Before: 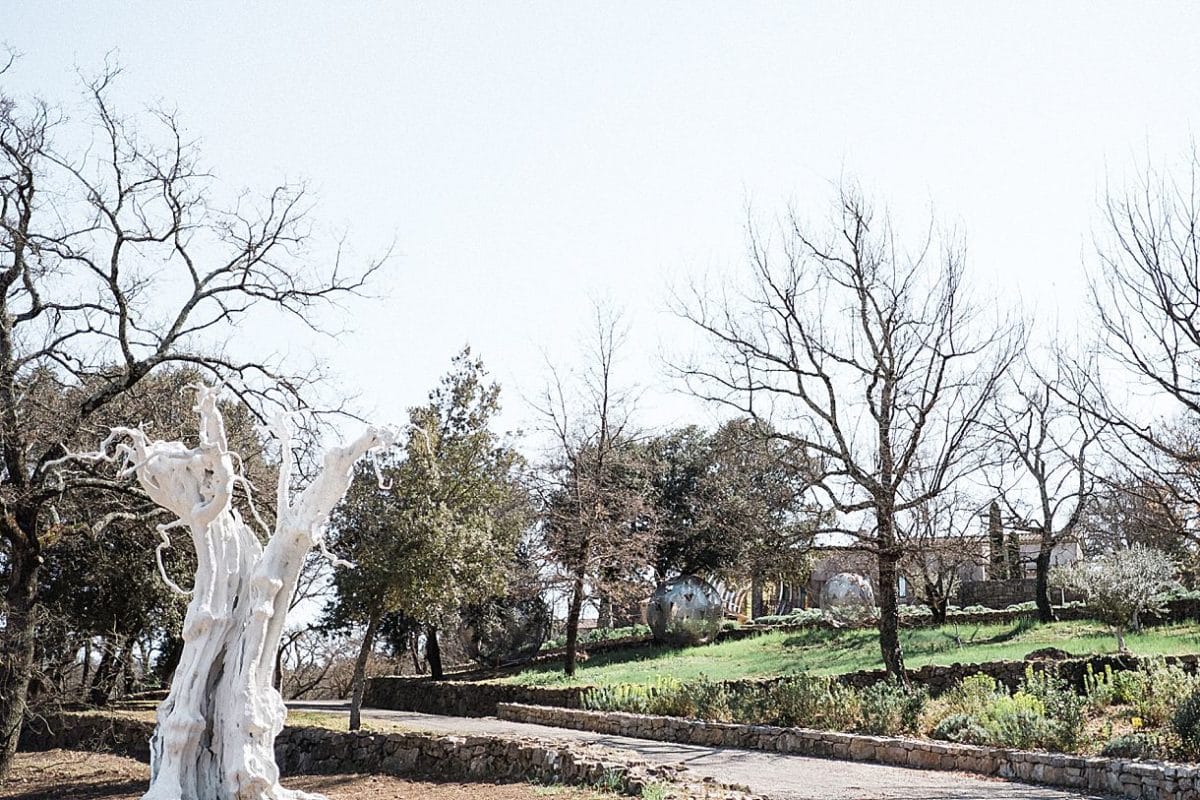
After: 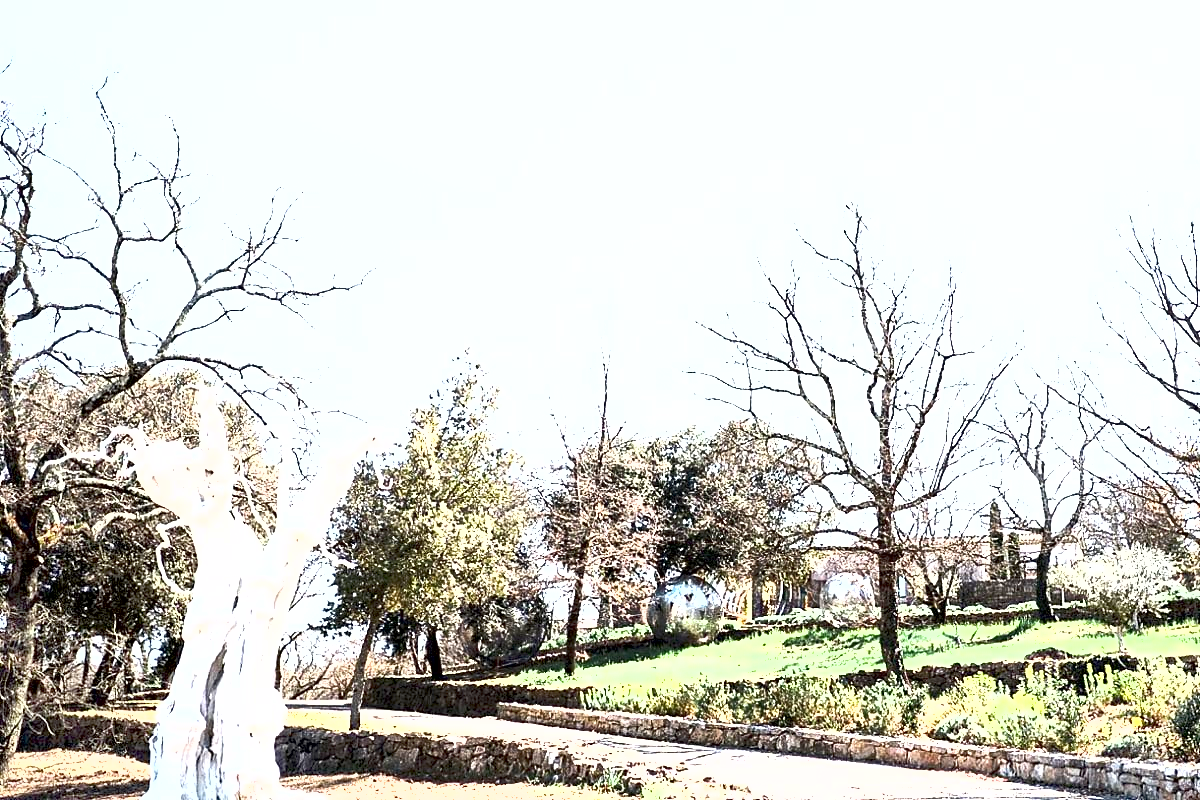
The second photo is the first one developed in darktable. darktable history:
shadows and highlights: radius 336.56, shadows 28.59, soften with gaussian
exposure: black level correction 0.005, exposure 2.062 EV, compensate highlight preservation false
